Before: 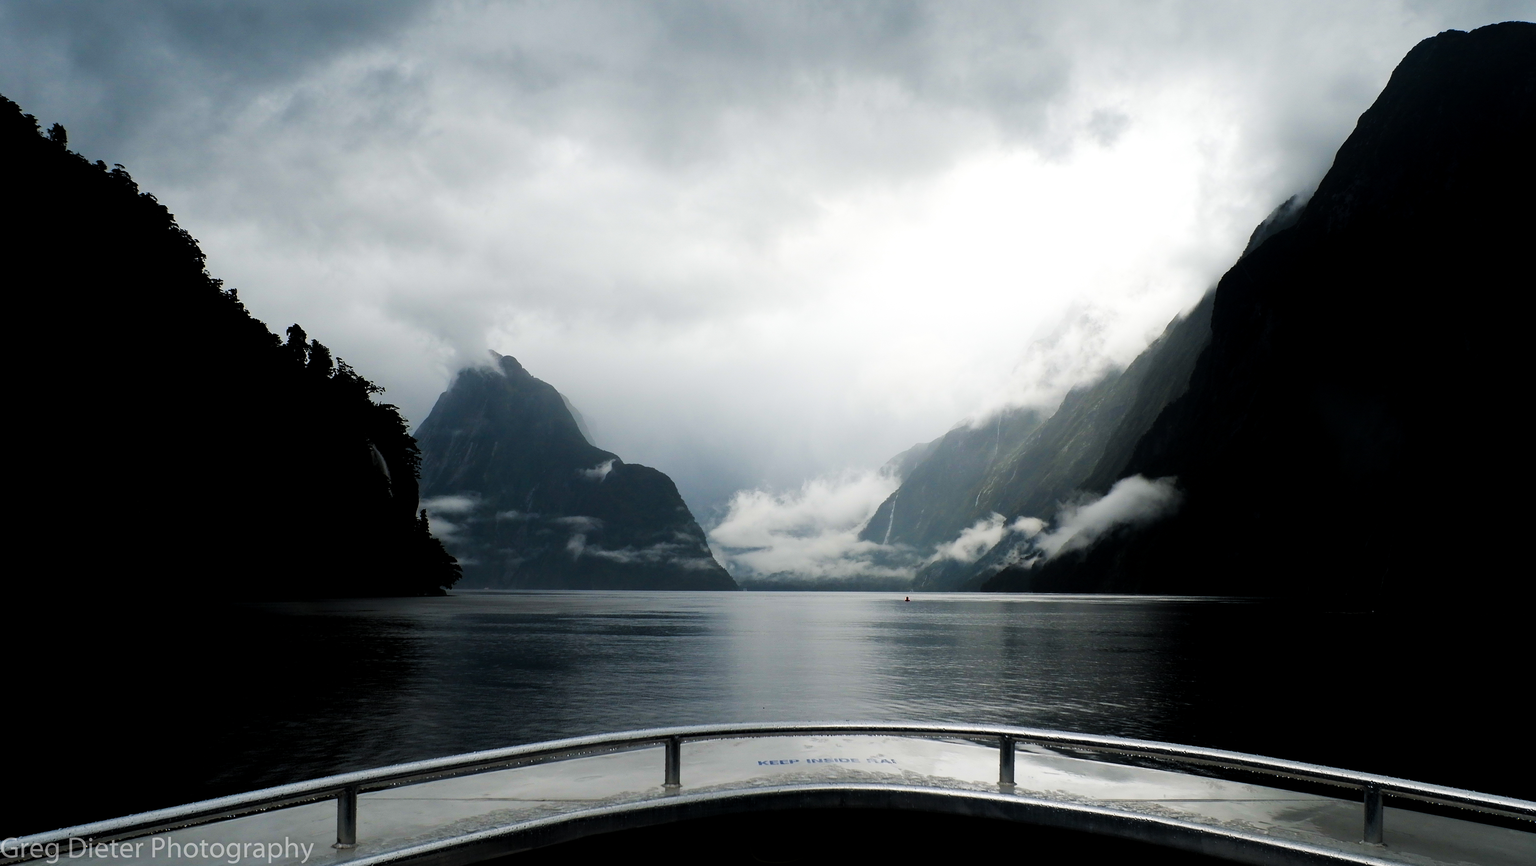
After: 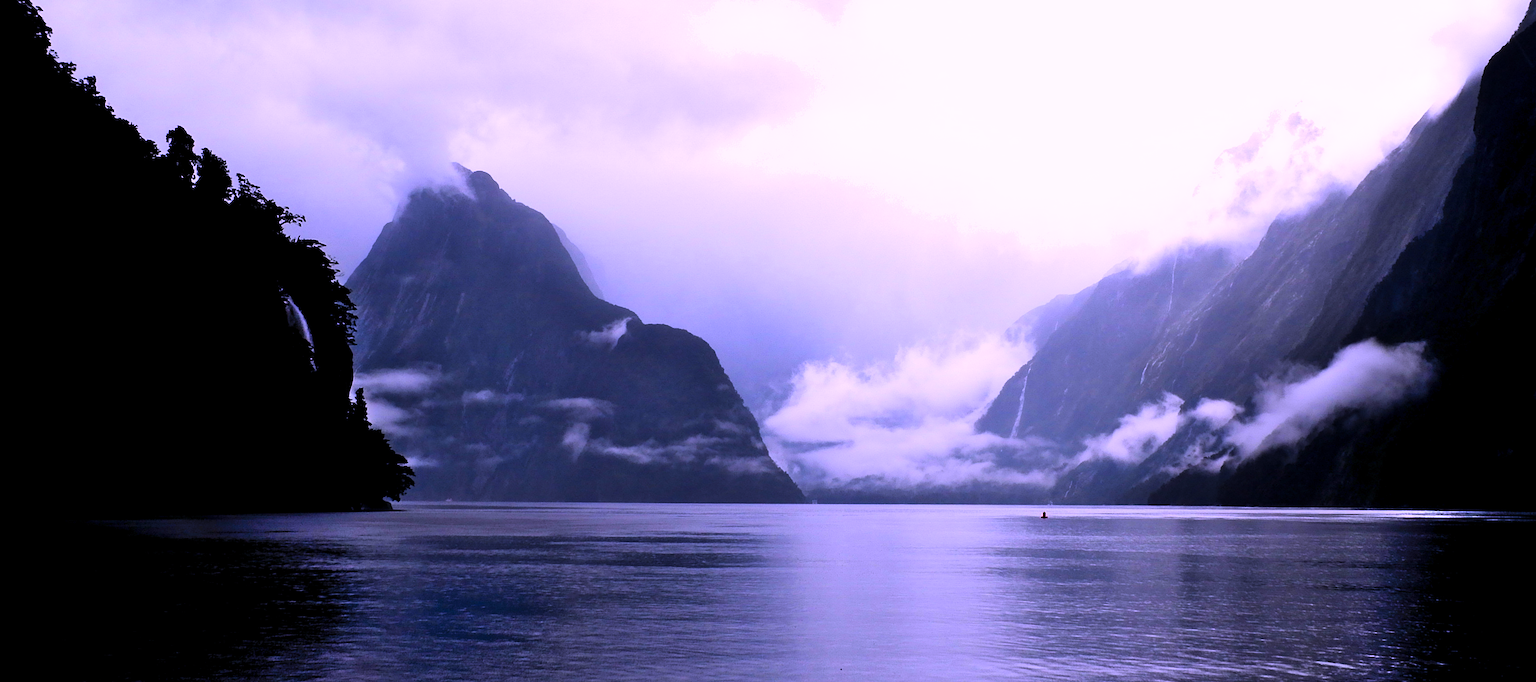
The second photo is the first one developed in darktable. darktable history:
shadows and highlights: radius 47.3, white point adjustment 6.57, compress 79.44%, shadows color adjustment 98.02%, highlights color adjustment 59.32%, soften with gaussian
crop: left 11.037%, top 27.149%, right 18.258%, bottom 17.082%
color calibration: output R [1.107, -0.012, -0.003, 0], output B [0, 0, 1.308, 0], illuminant as shot in camera, adaptation linear Bradford (ICC v4), x 0.405, y 0.406, temperature 3546.93 K
